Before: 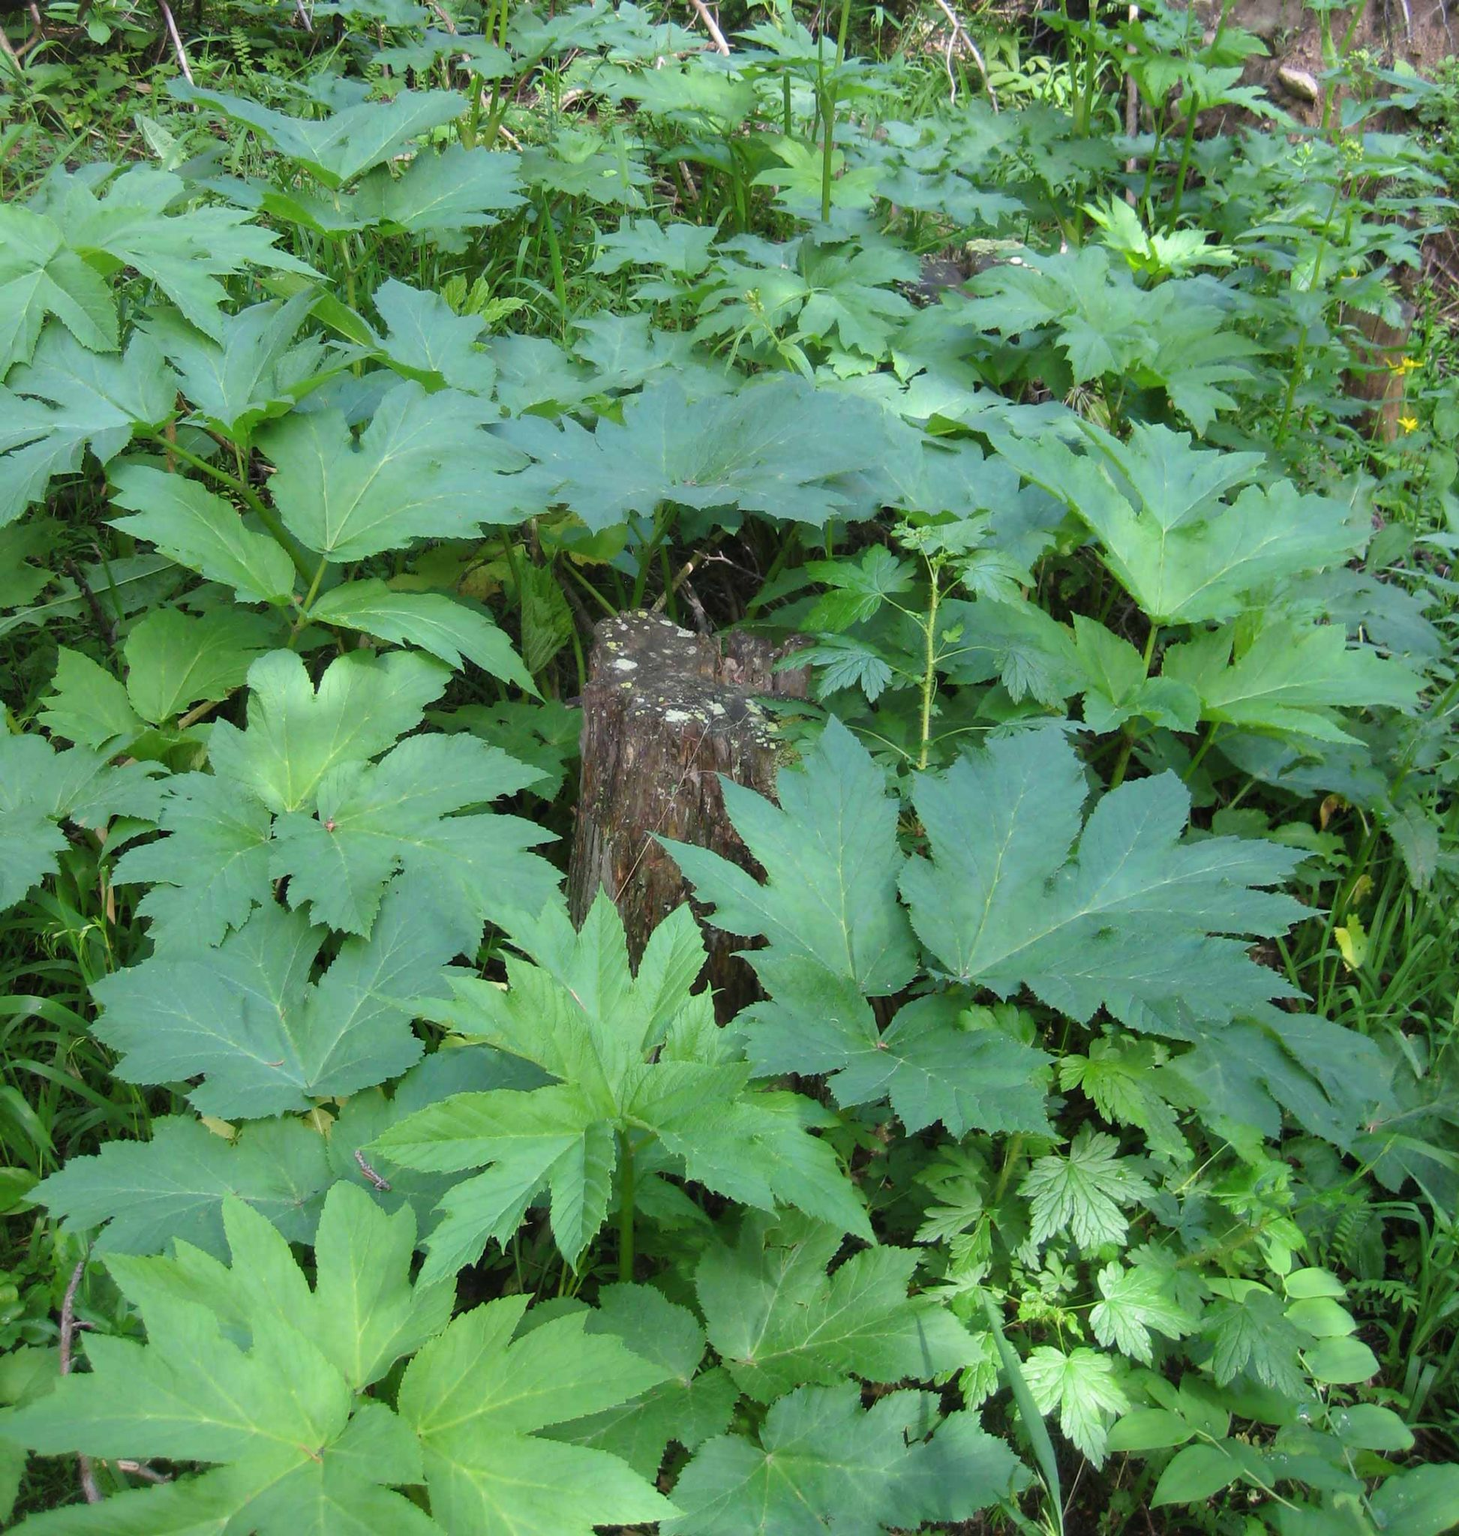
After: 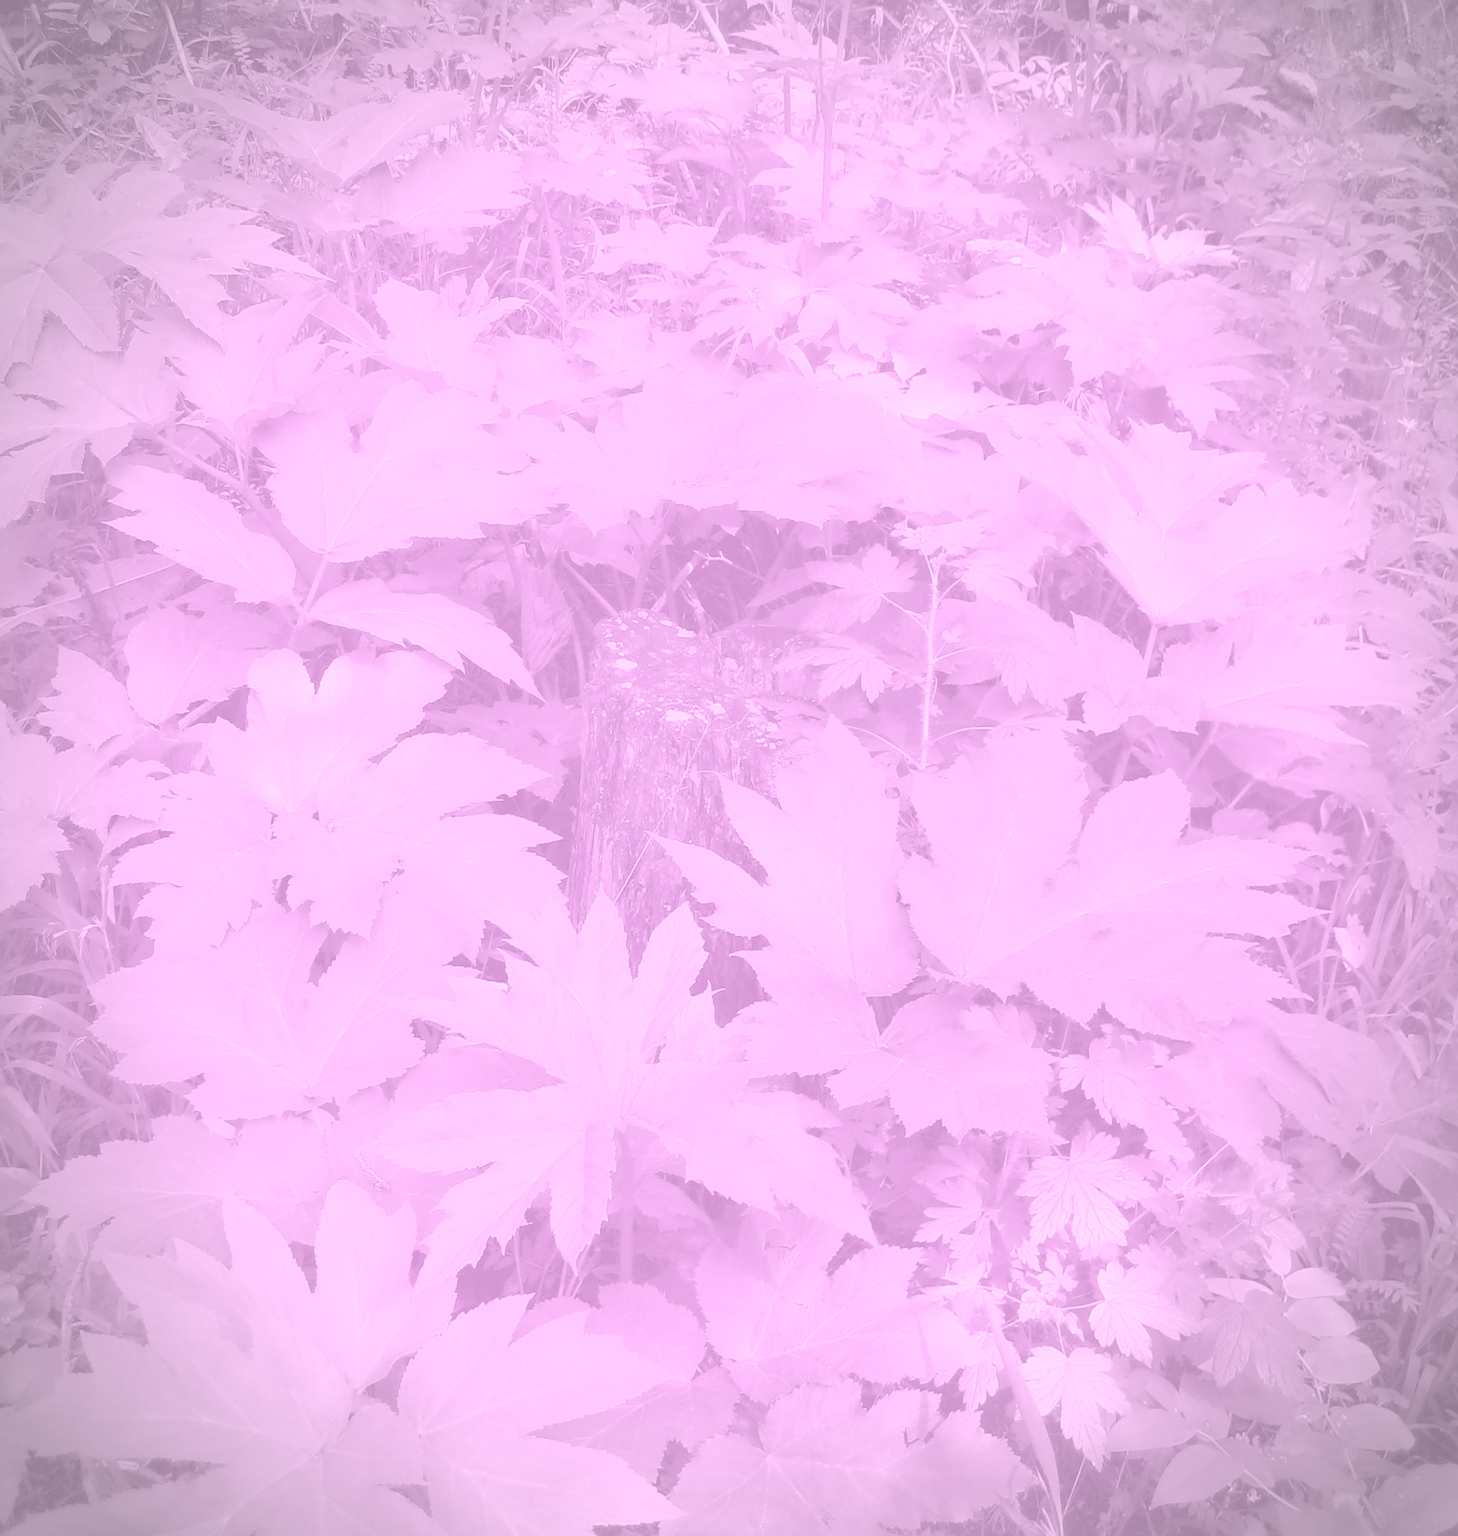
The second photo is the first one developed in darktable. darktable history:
colorize: hue 331.2°, saturation 75%, source mix 30.28%, lightness 70.52%, version 1
sharpen: radius 1.864, amount 0.398, threshold 1.271
vignetting: automatic ratio true
